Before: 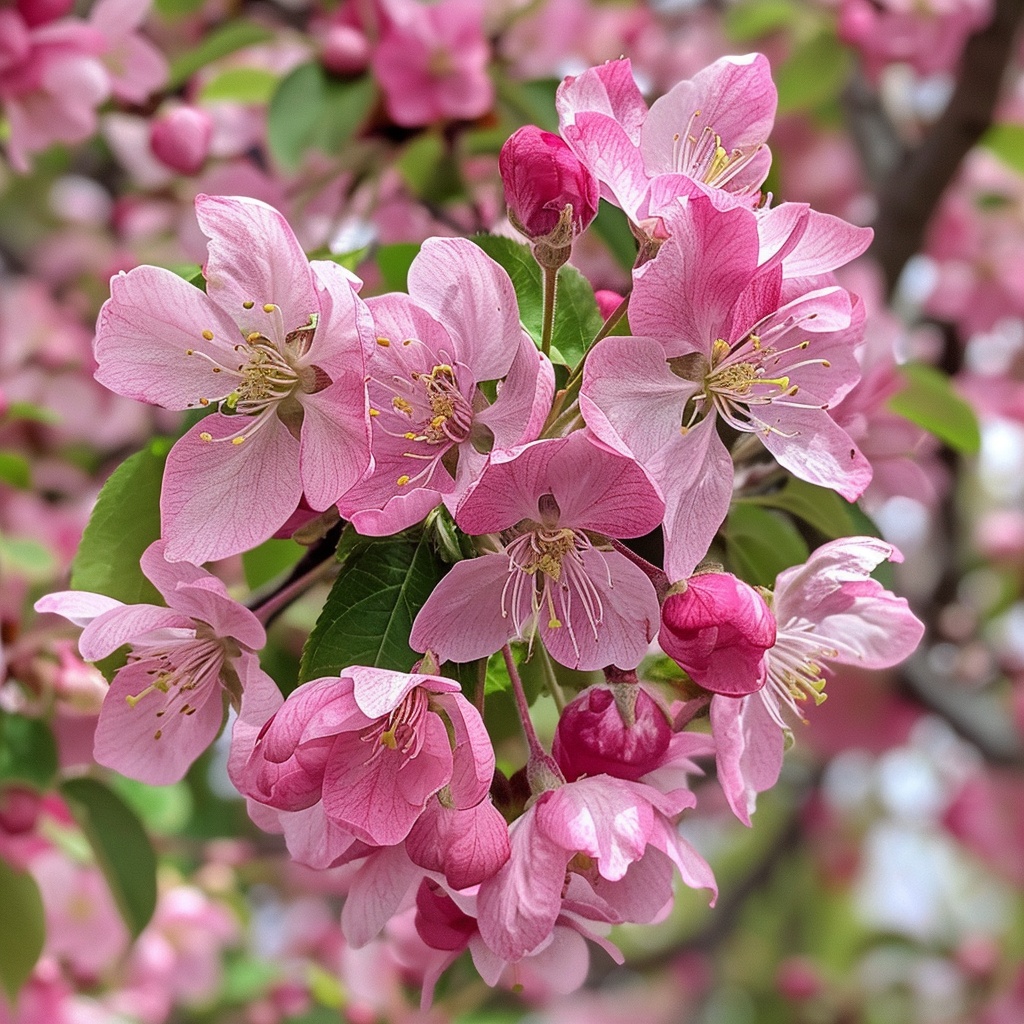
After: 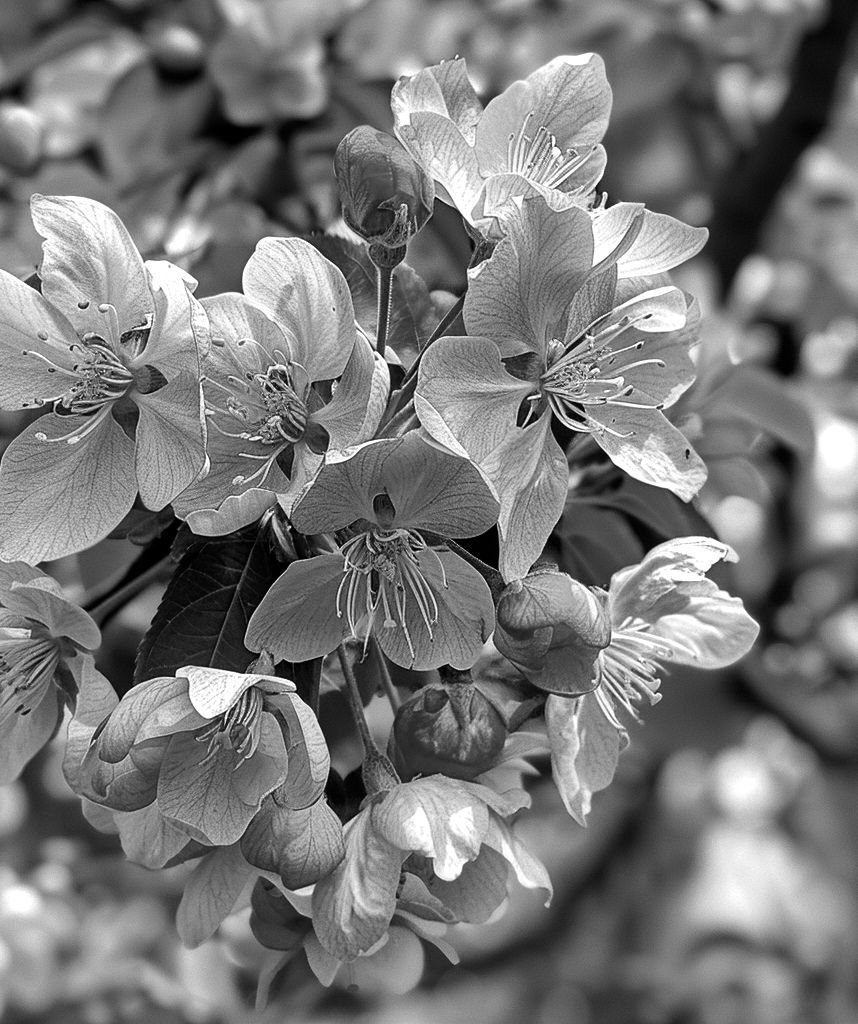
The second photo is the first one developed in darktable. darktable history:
crop: left 16.145%
color balance: mode lift, gamma, gain (sRGB), lift [1.014, 0.966, 0.918, 0.87], gamma [0.86, 0.734, 0.918, 0.976], gain [1.063, 1.13, 1.063, 0.86]
monochrome: a 30.25, b 92.03
